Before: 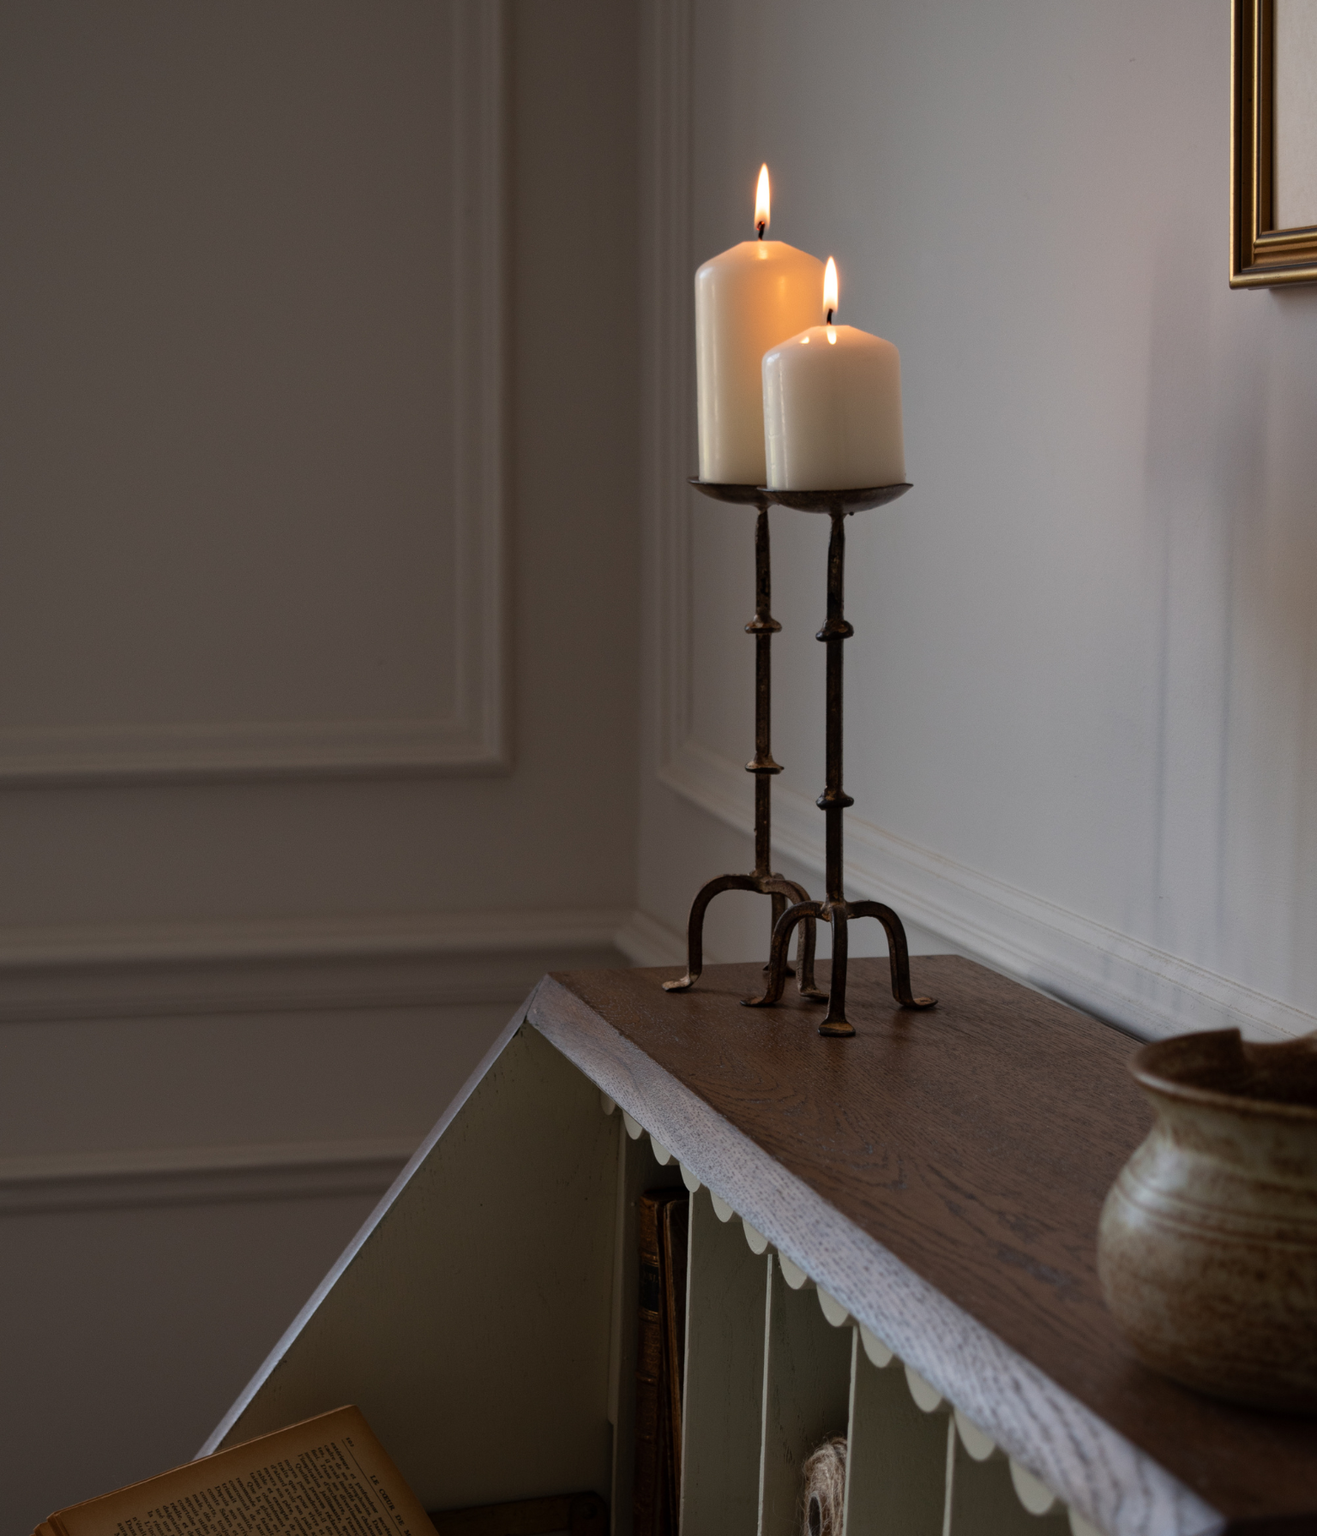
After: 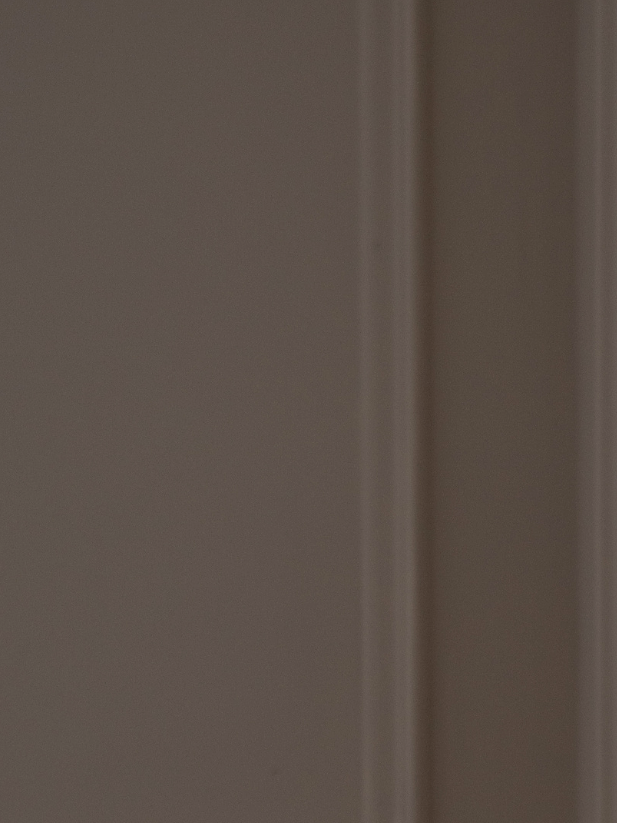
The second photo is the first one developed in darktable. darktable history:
sharpen: amount 0.203
shadows and highlights: soften with gaussian
crop and rotate: left 11.056%, top 0.105%, right 48.742%, bottom 53.936%
